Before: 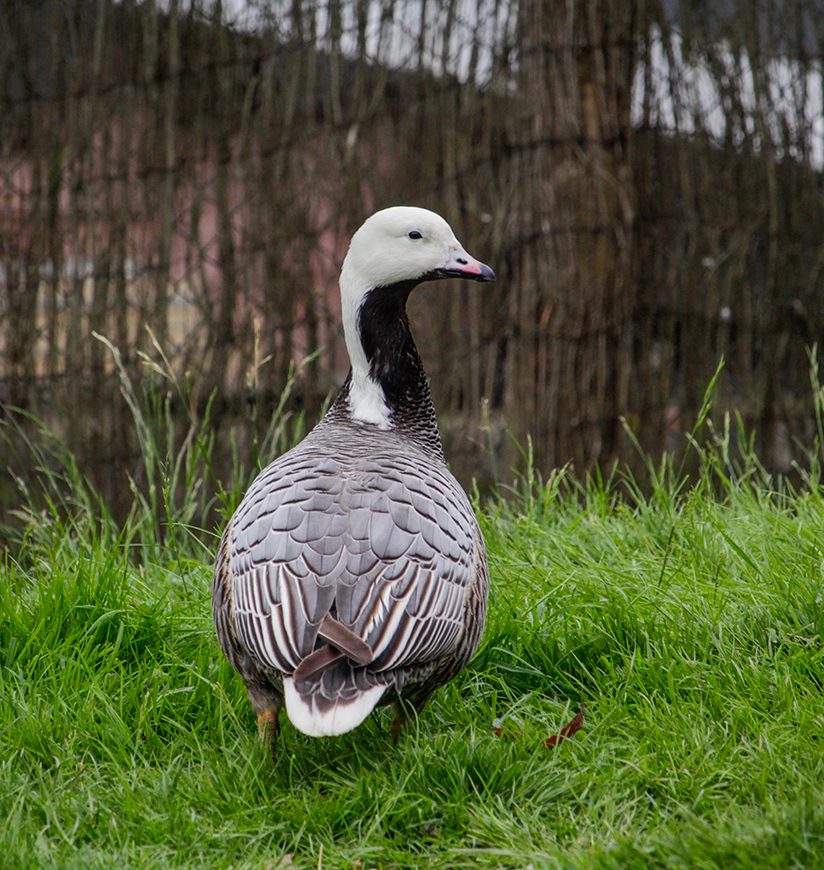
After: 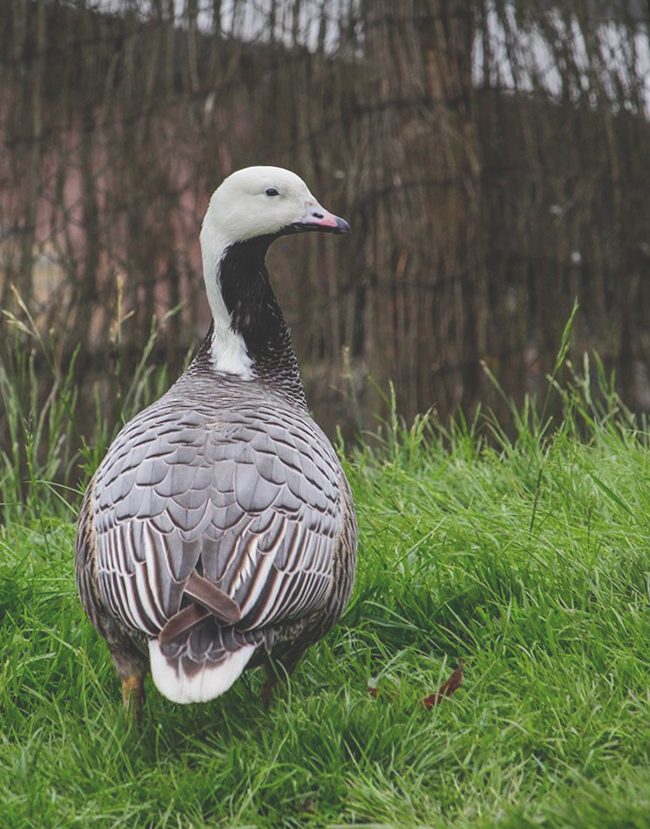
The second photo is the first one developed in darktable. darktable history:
crop and rotate: left 14.584%
rotate and perspective: rotation -1.68°, lens shift (vertical) -0.146, crop left 0.049, crop right 0.912, crop top 0.032, crop bottom 0.96
exposure: black level correction -0.028, compensate highlight preservation false
